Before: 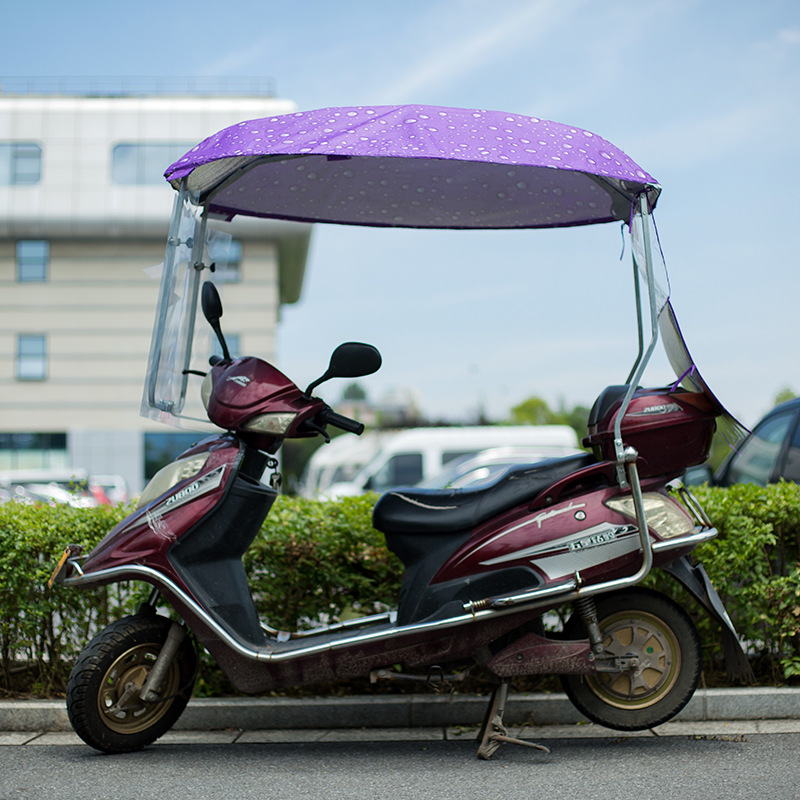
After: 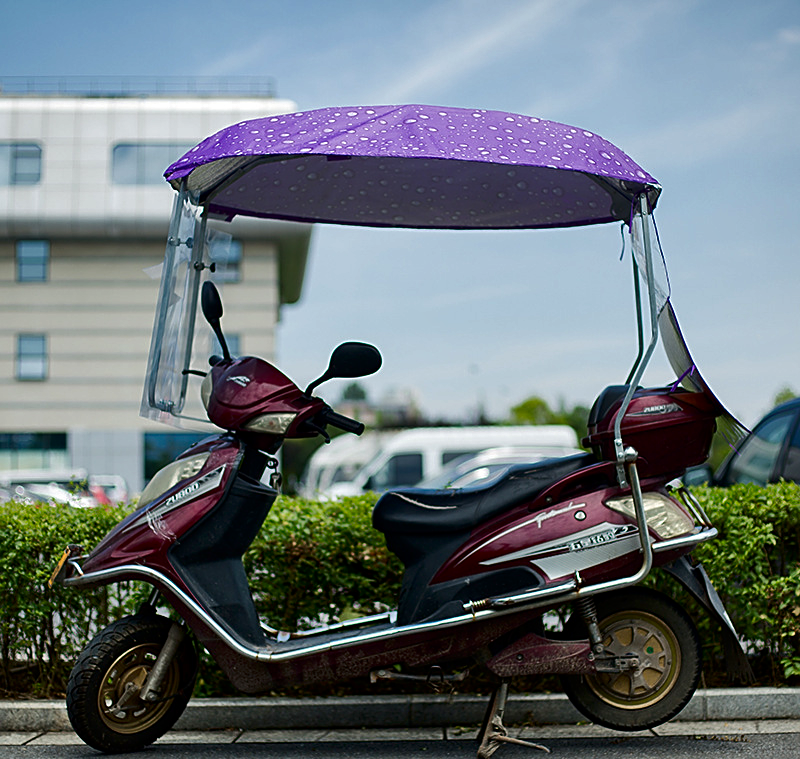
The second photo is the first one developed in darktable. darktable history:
contrast brightness saturation: brightness -0.2, saturation 0.08
crop and rotate: top 0%, bottom 5.097%
shadows and highlights: shadows 52.42, soften with gaussian
sharpen: on, module defaults
